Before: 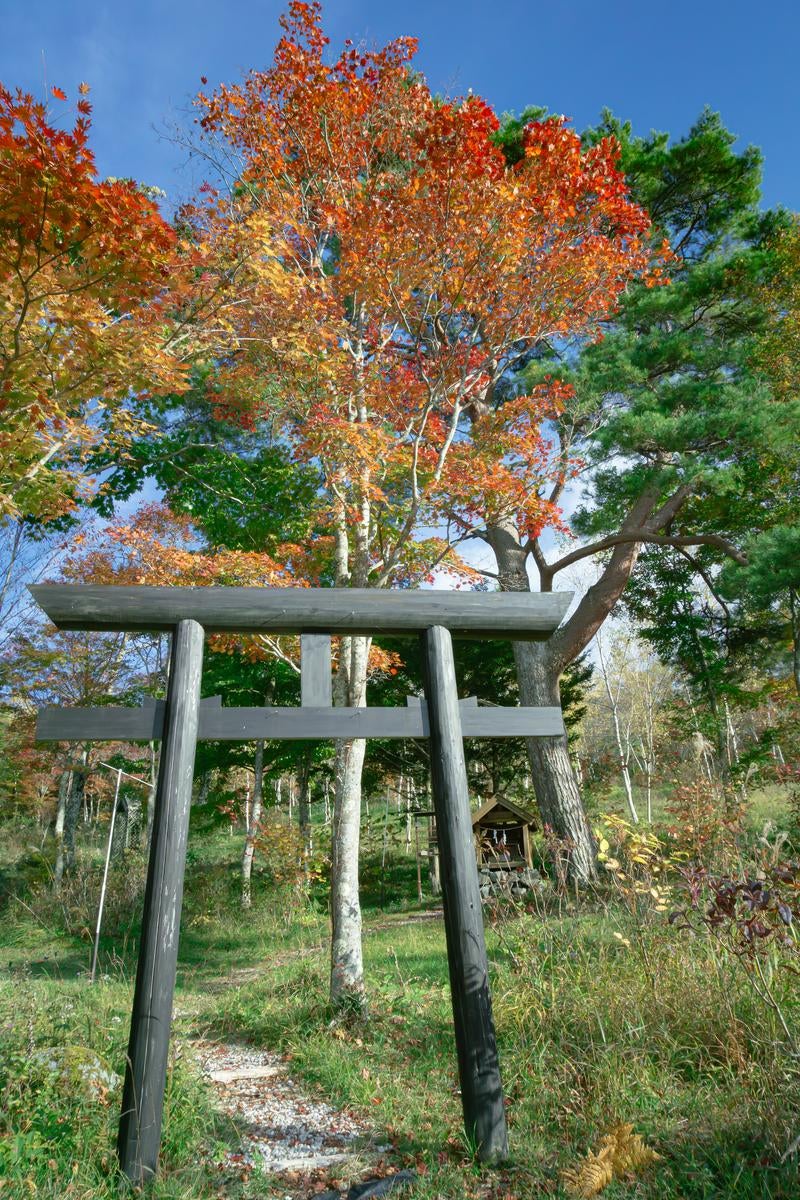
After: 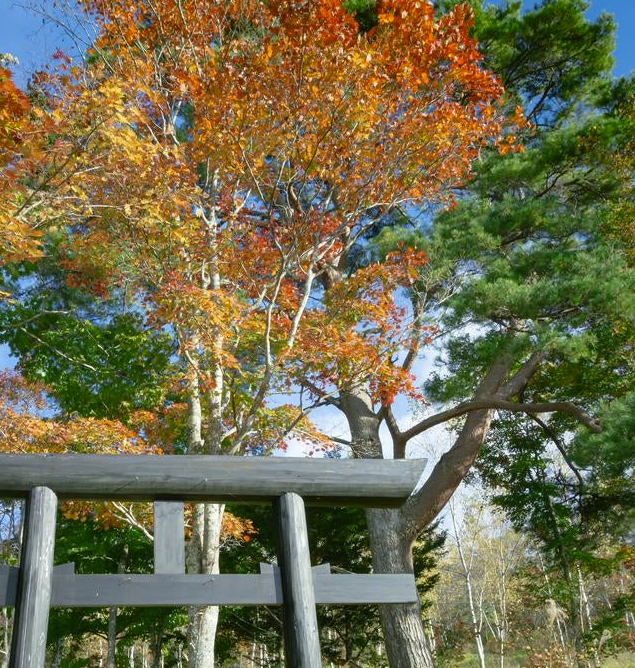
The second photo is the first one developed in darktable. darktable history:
color contrast: green-magenta contrast 0.8, blue-yellow contrast 1.1, unbound 0
crop: left 18.38%, top 11.092%, right 2.134%, bottom 33.217%
